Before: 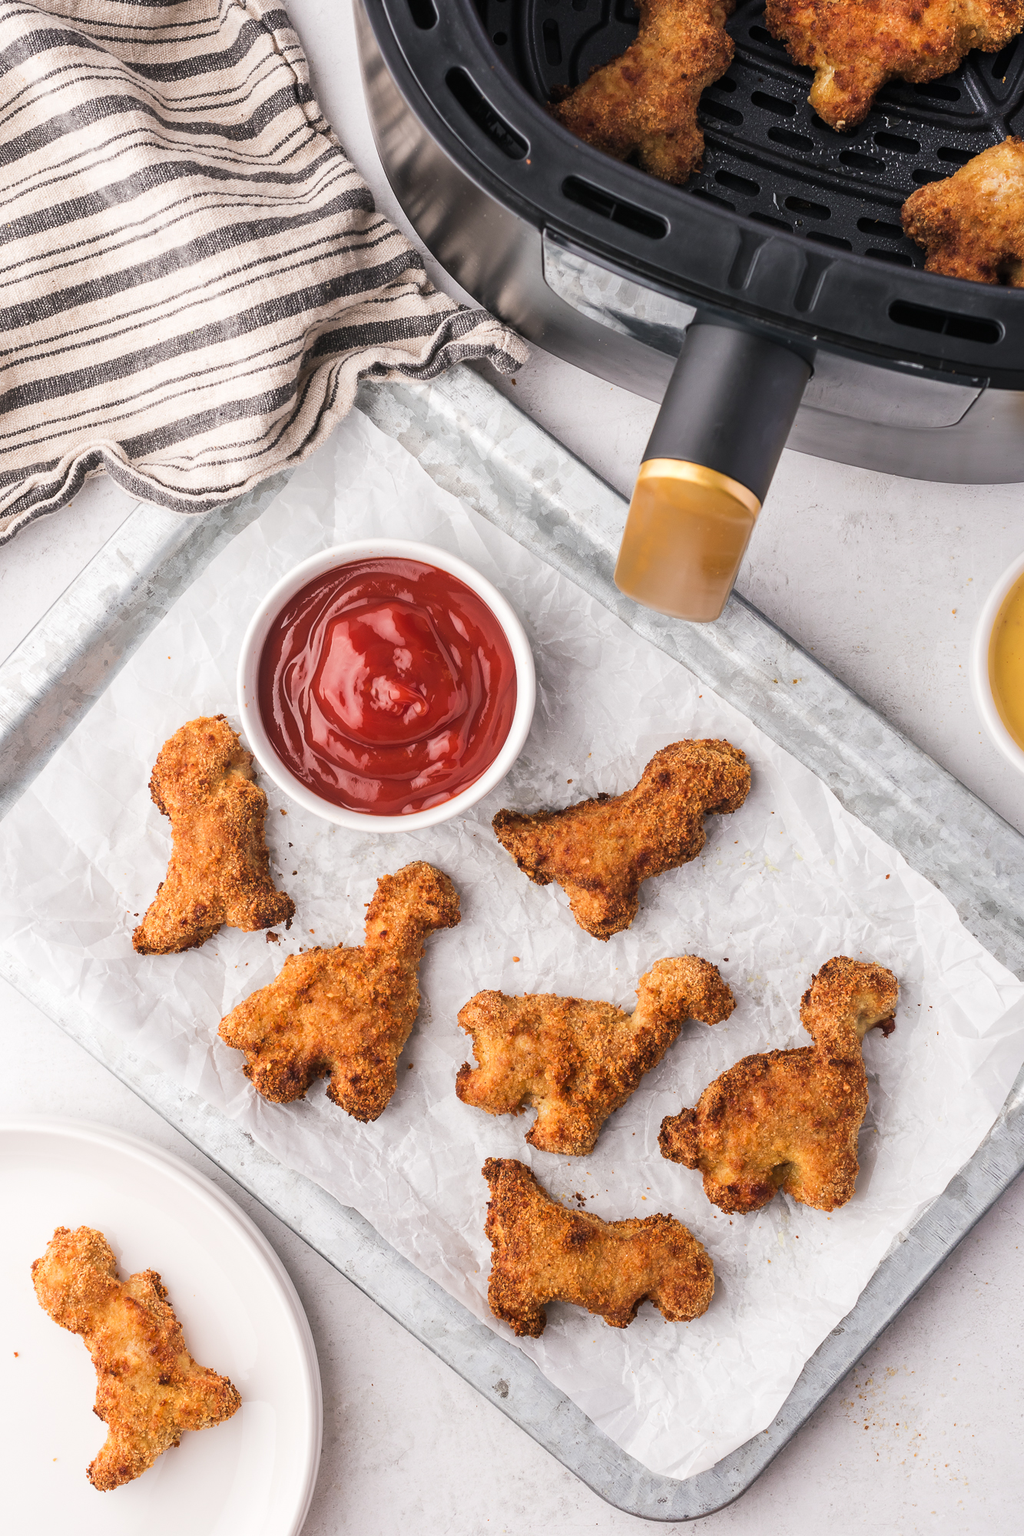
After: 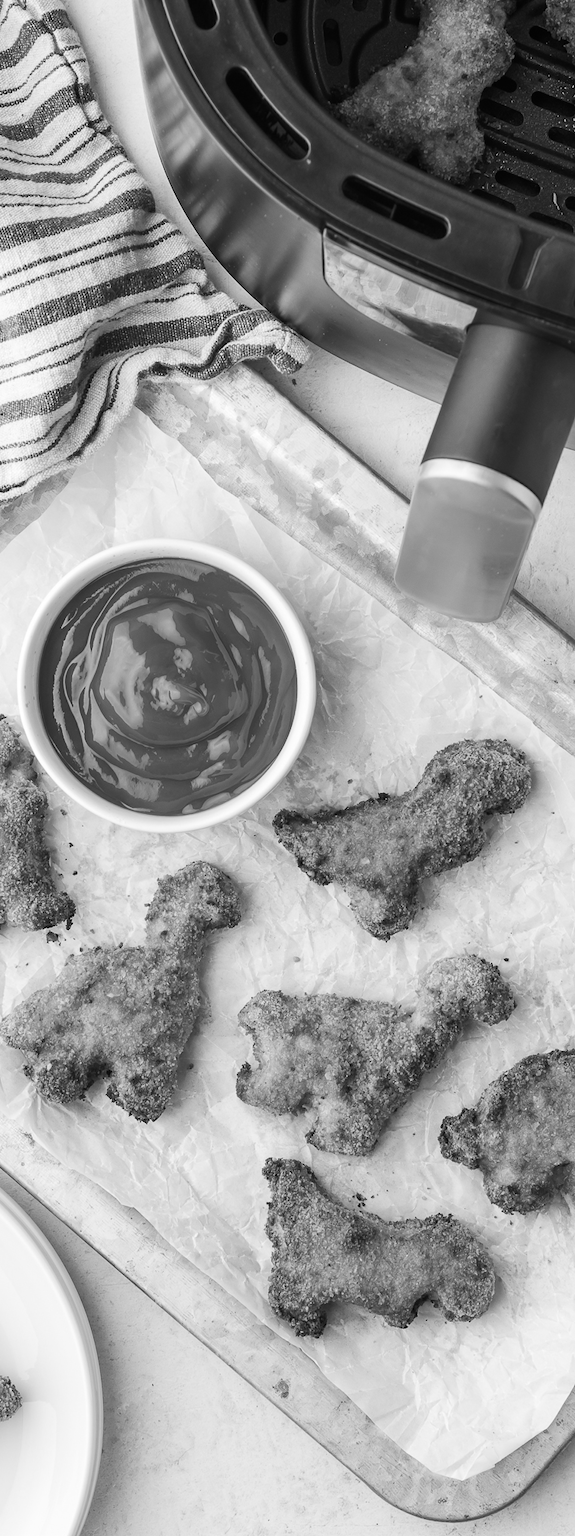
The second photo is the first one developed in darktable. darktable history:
monochrome: on, module defaults
crop: left 21.496%, right 22.254%
